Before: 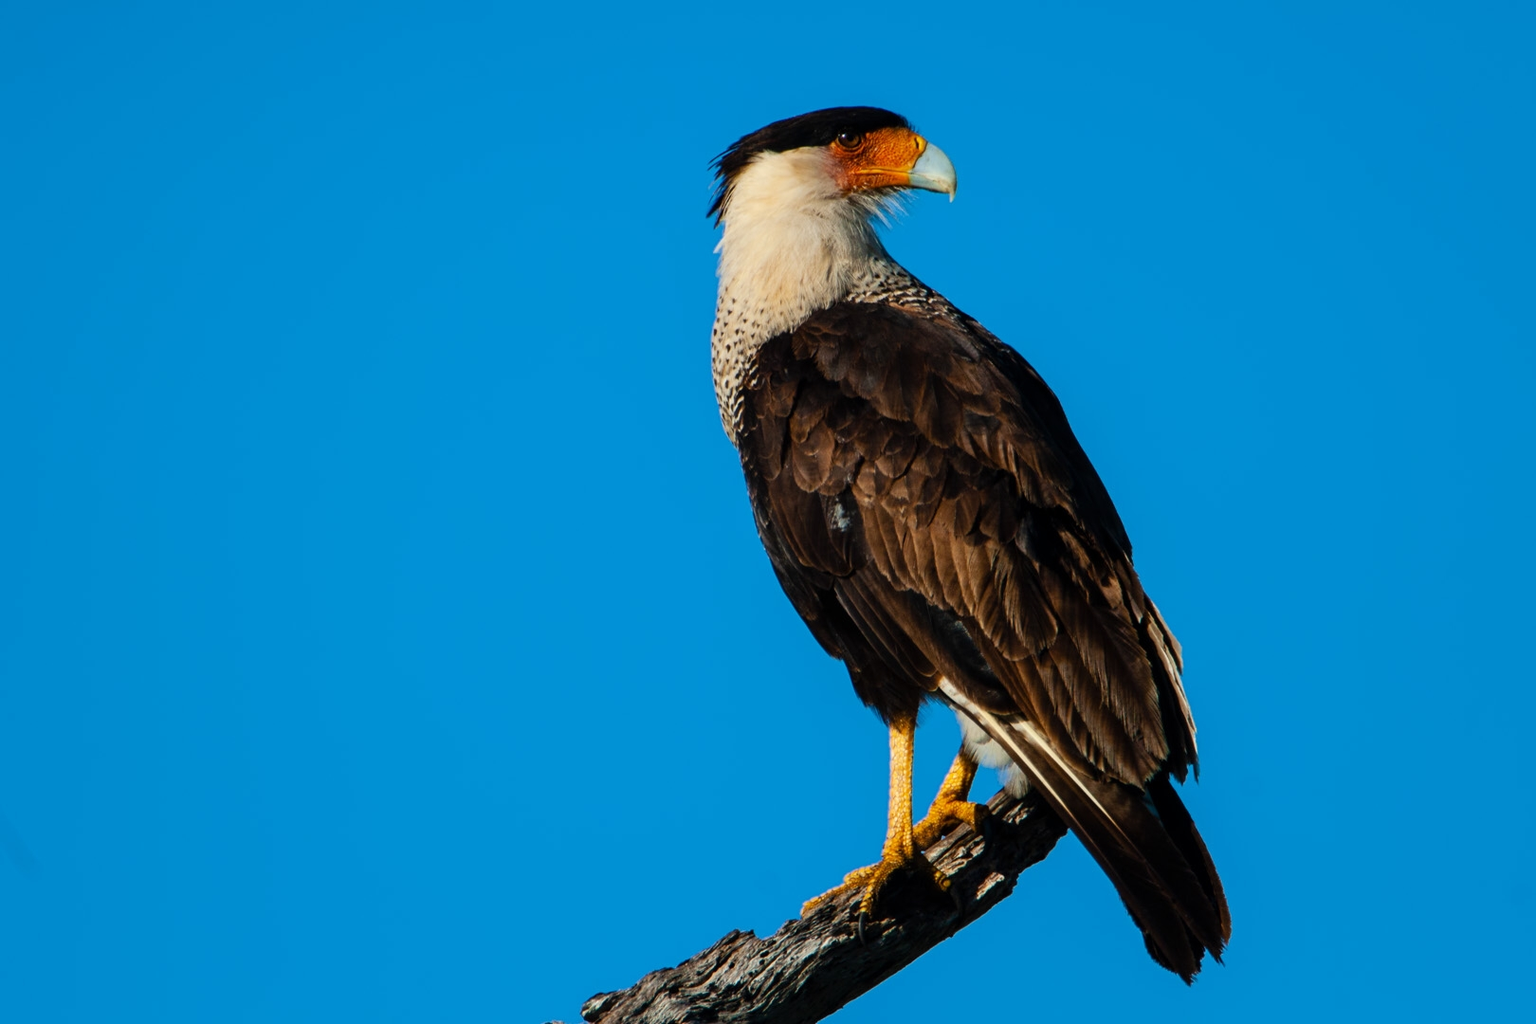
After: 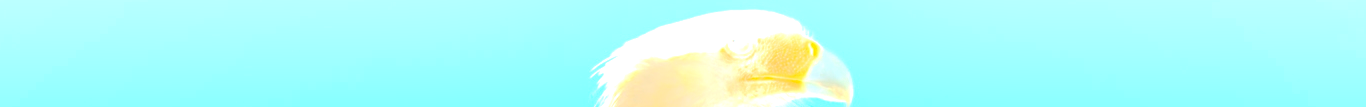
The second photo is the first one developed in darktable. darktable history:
crop and rotate: left 9.644%, top 9.491%, right 6.021%, bottom 80.509%
bloom: size 25%, threshold 5%, strength 90%
exposure: exposure -0.021 EV, compensate highlight preservation false
graduated density: density -3.9 EV
